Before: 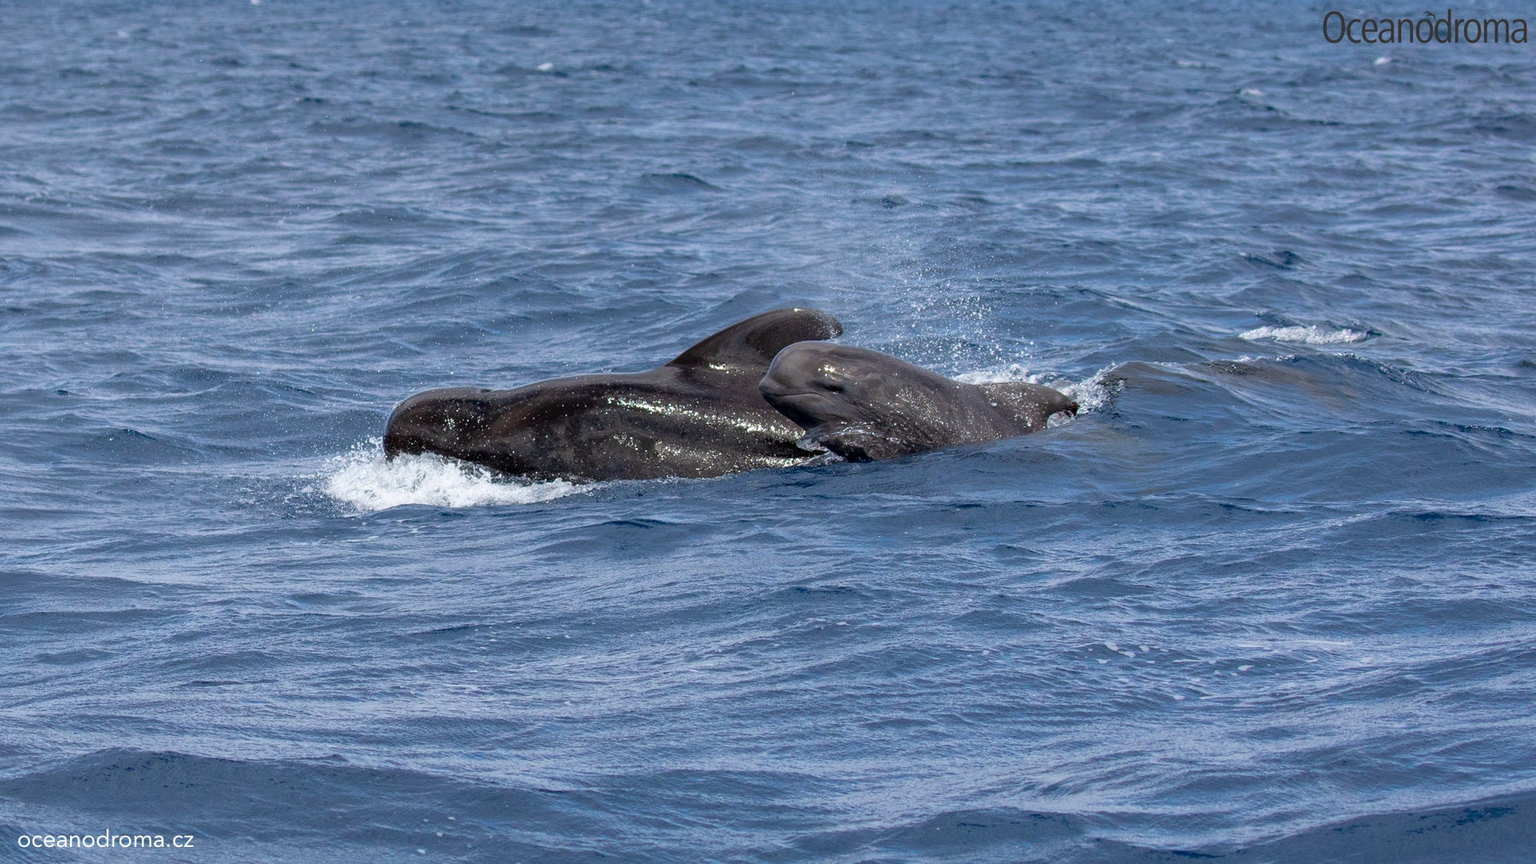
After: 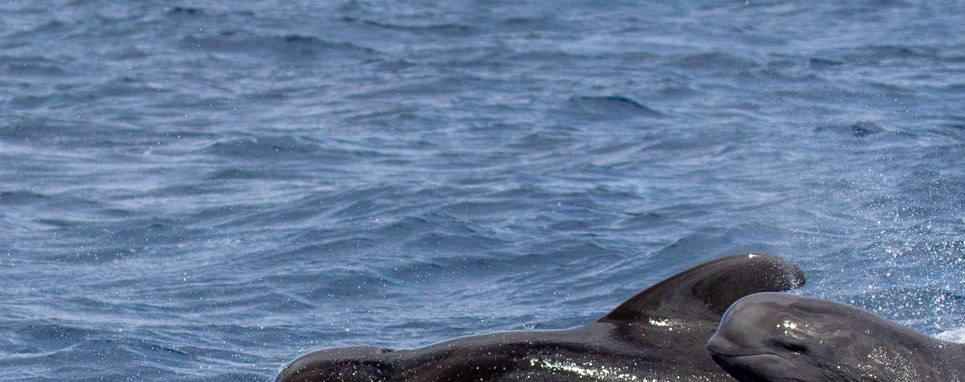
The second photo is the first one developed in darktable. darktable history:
exposure: black level correction 0.002, compensate highlight preservation false
crop: left 10.121%, top 10.631%, right 36.218%, bottom 51.526%
